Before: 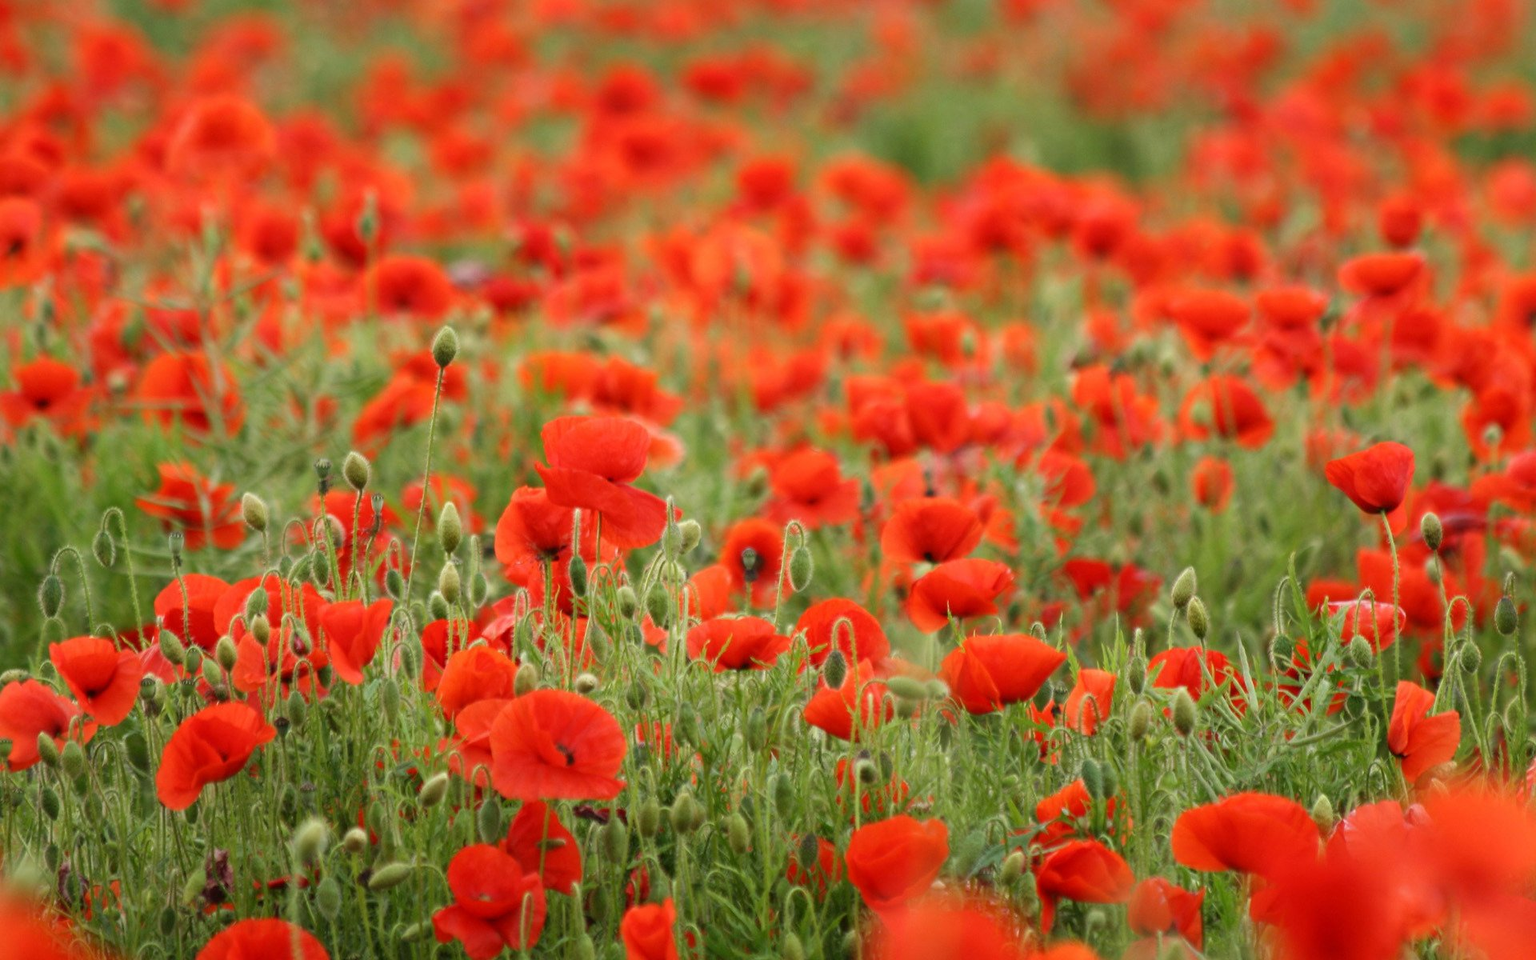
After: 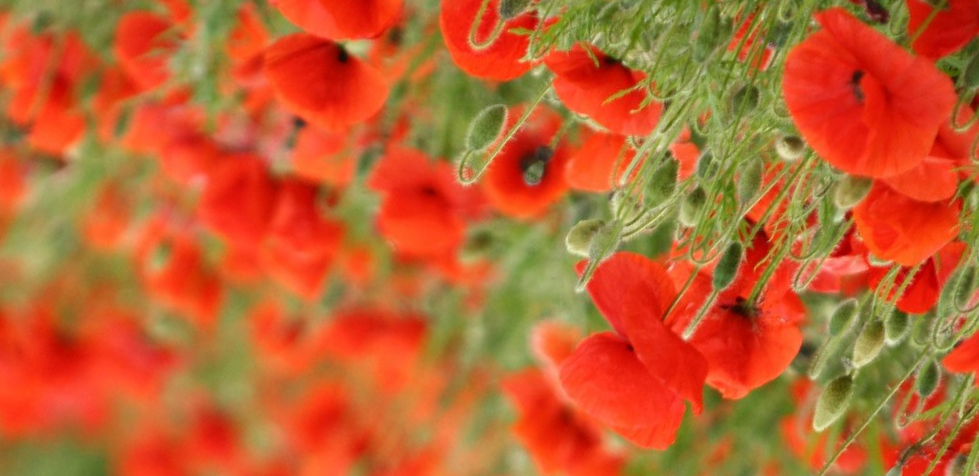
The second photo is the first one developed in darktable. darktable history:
crop and rotate: angle 148.22°, left 9.205%, top 15.64%, right 4.454%, bottom 17.147%
